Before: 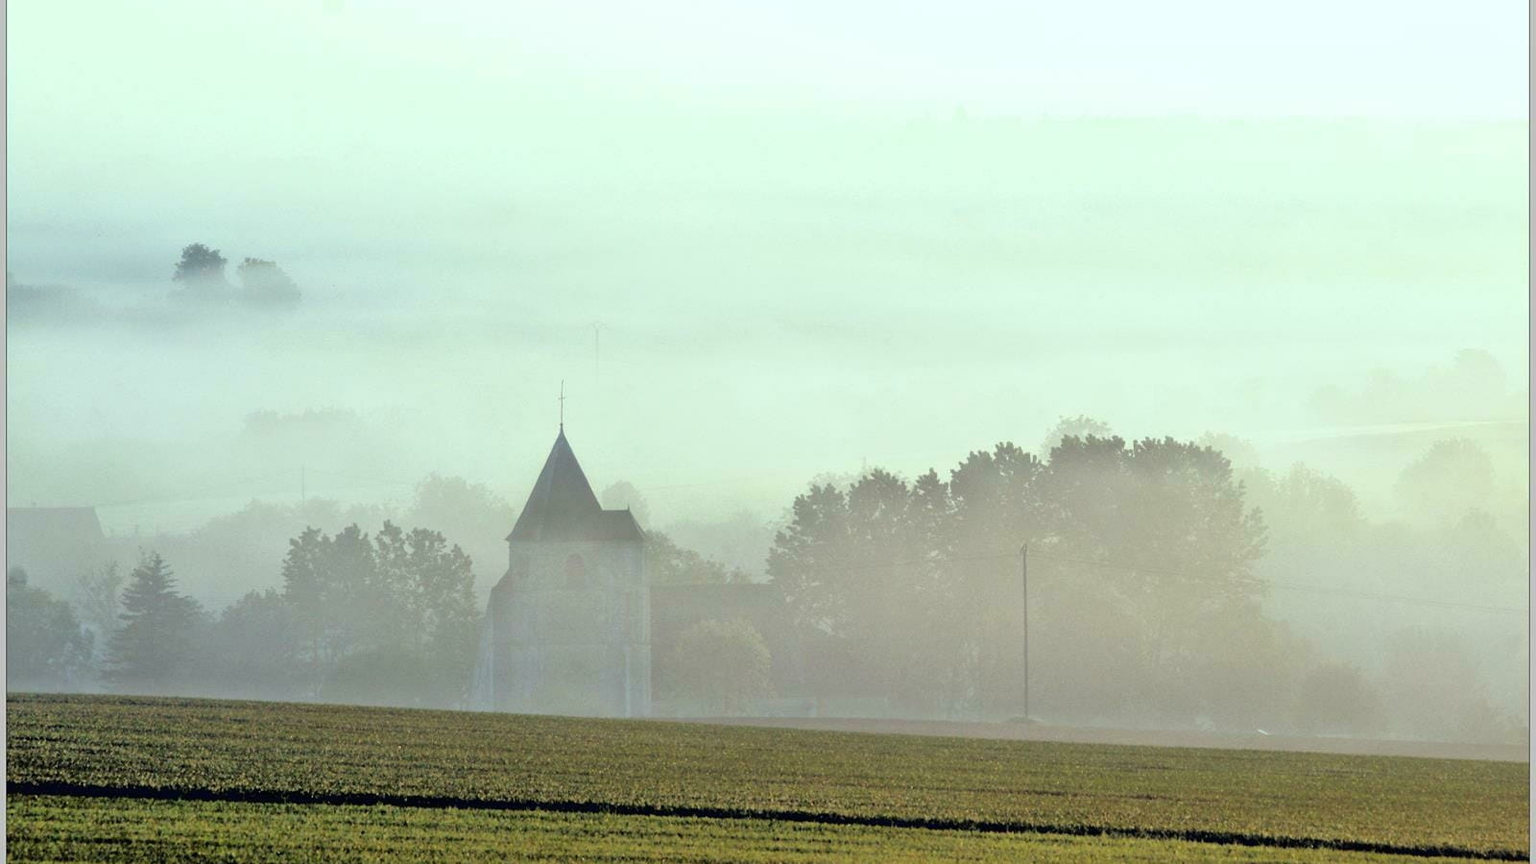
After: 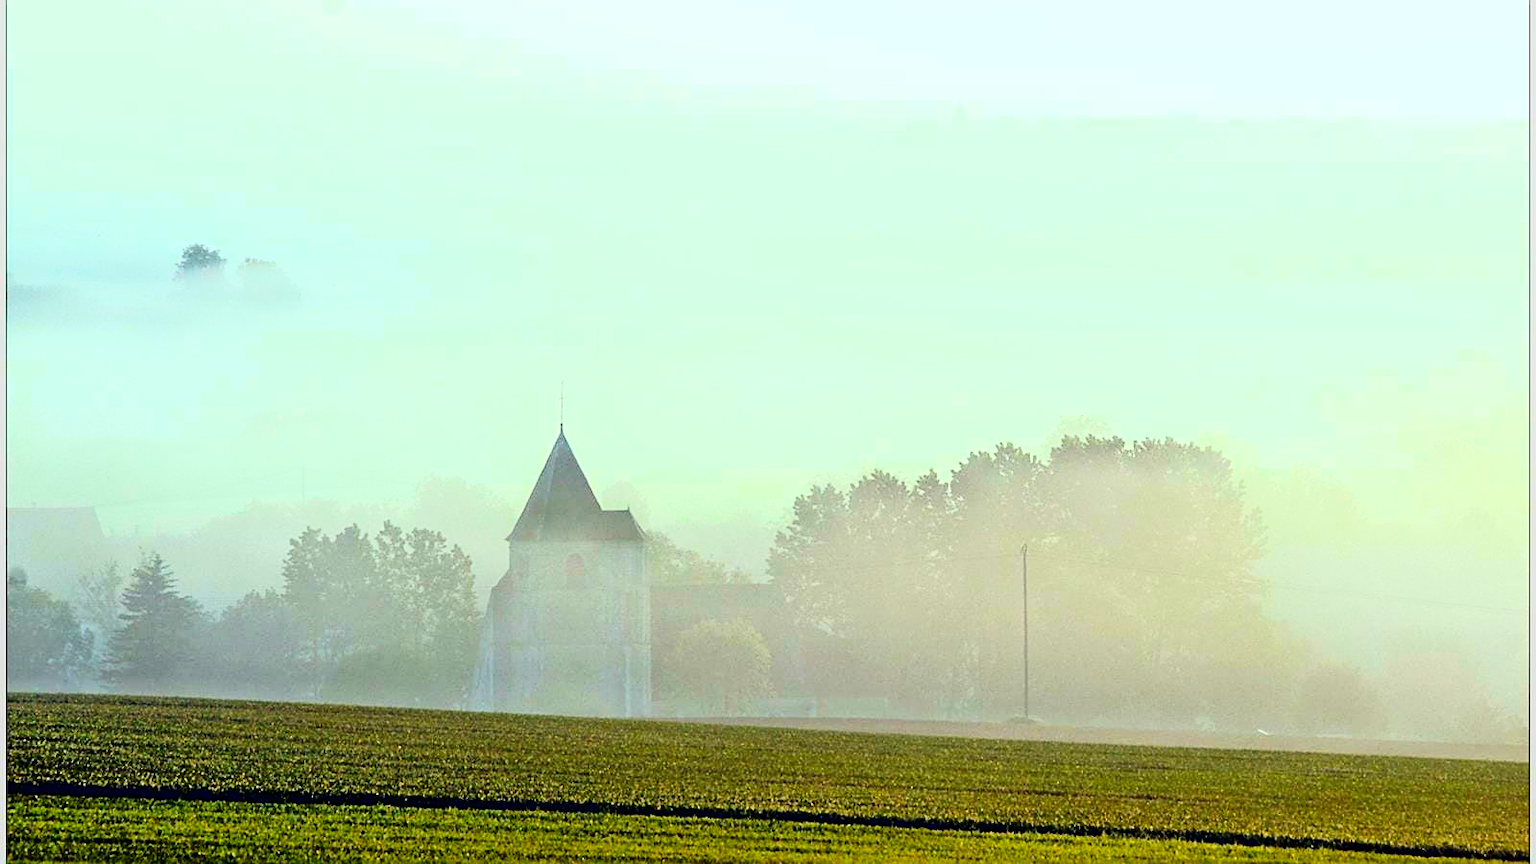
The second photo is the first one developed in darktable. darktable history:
sharpen: on, module defaults
contrast brightness saturation: contrast 0.26, brightness 0.02, saturation 0.87
shadows and highlights: shadows 0, highlights 40
